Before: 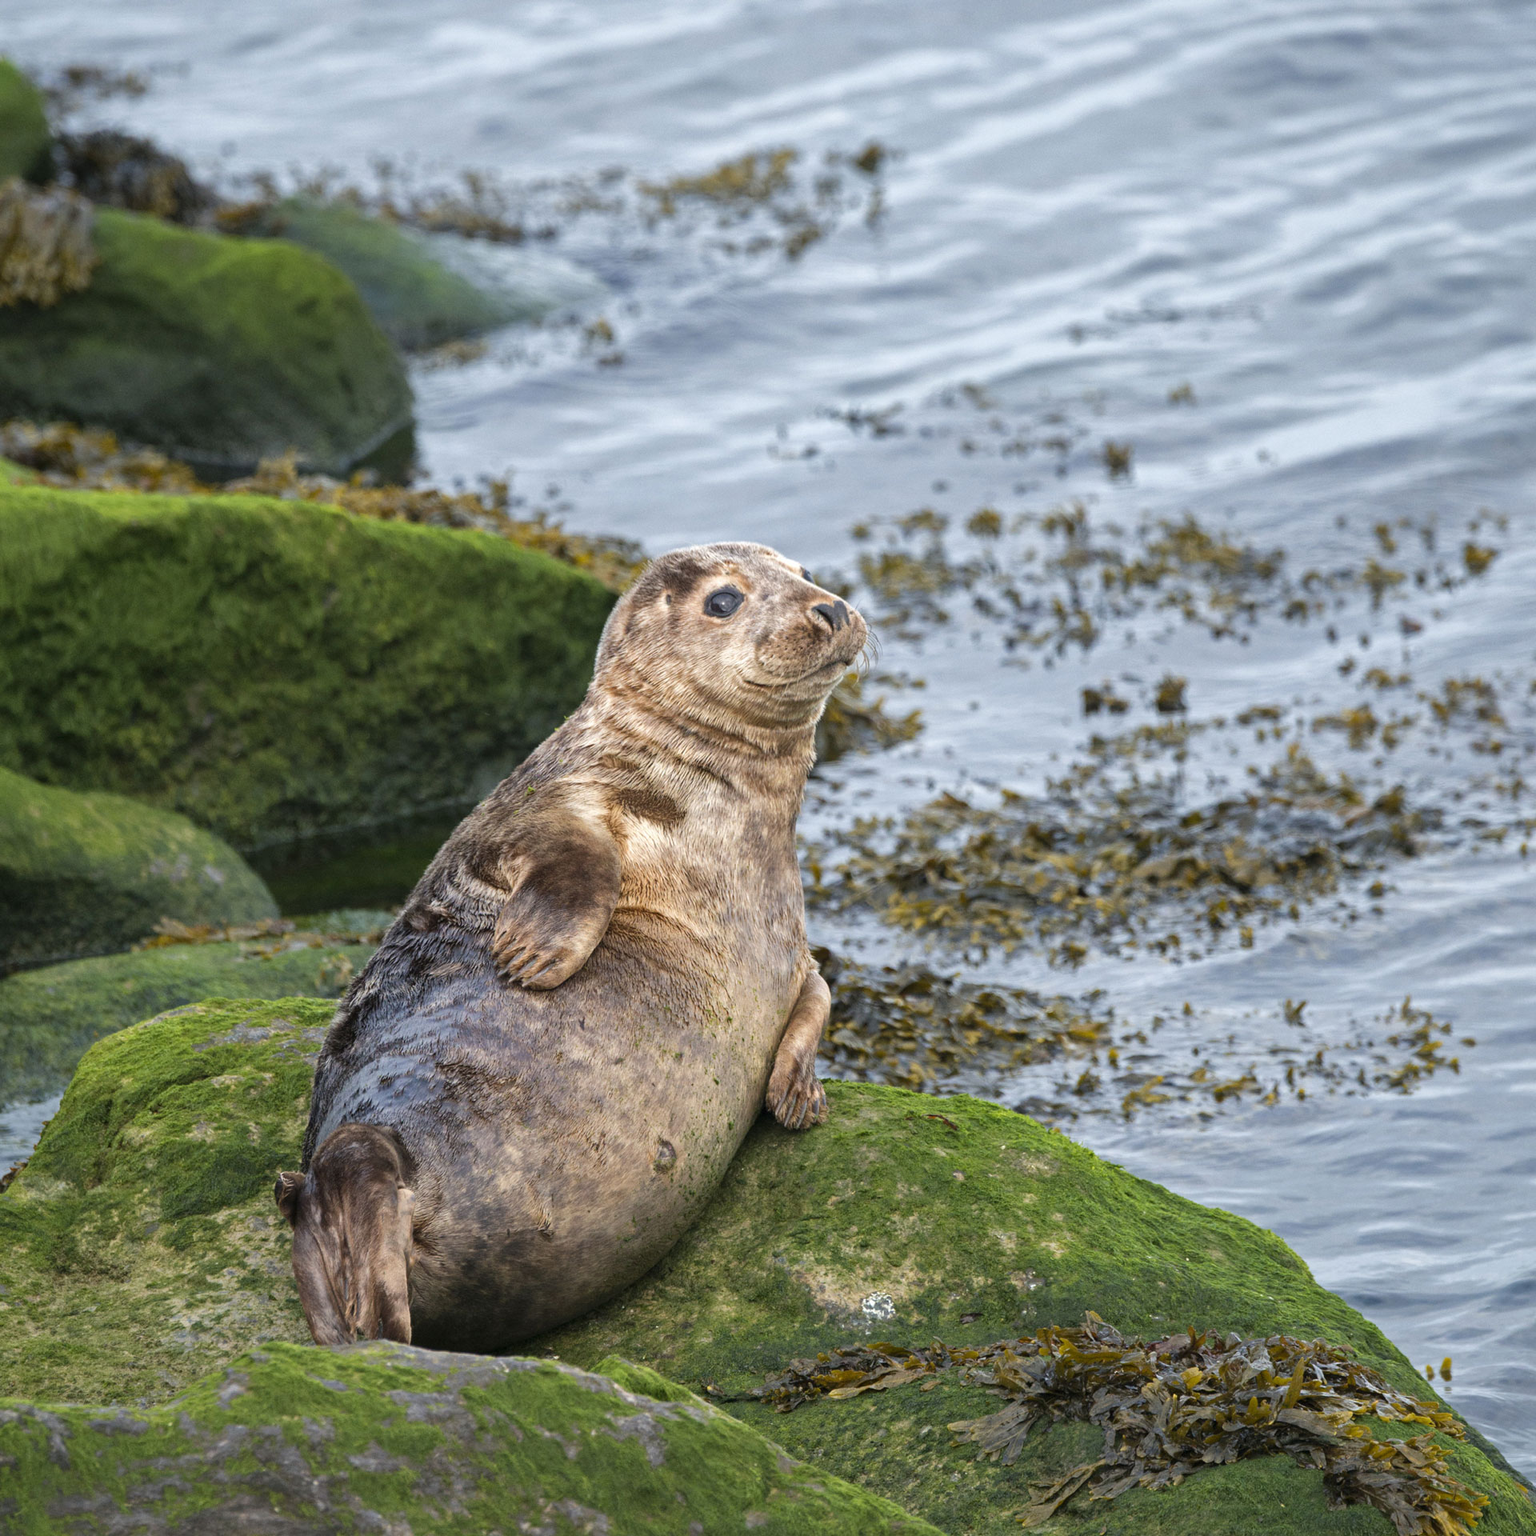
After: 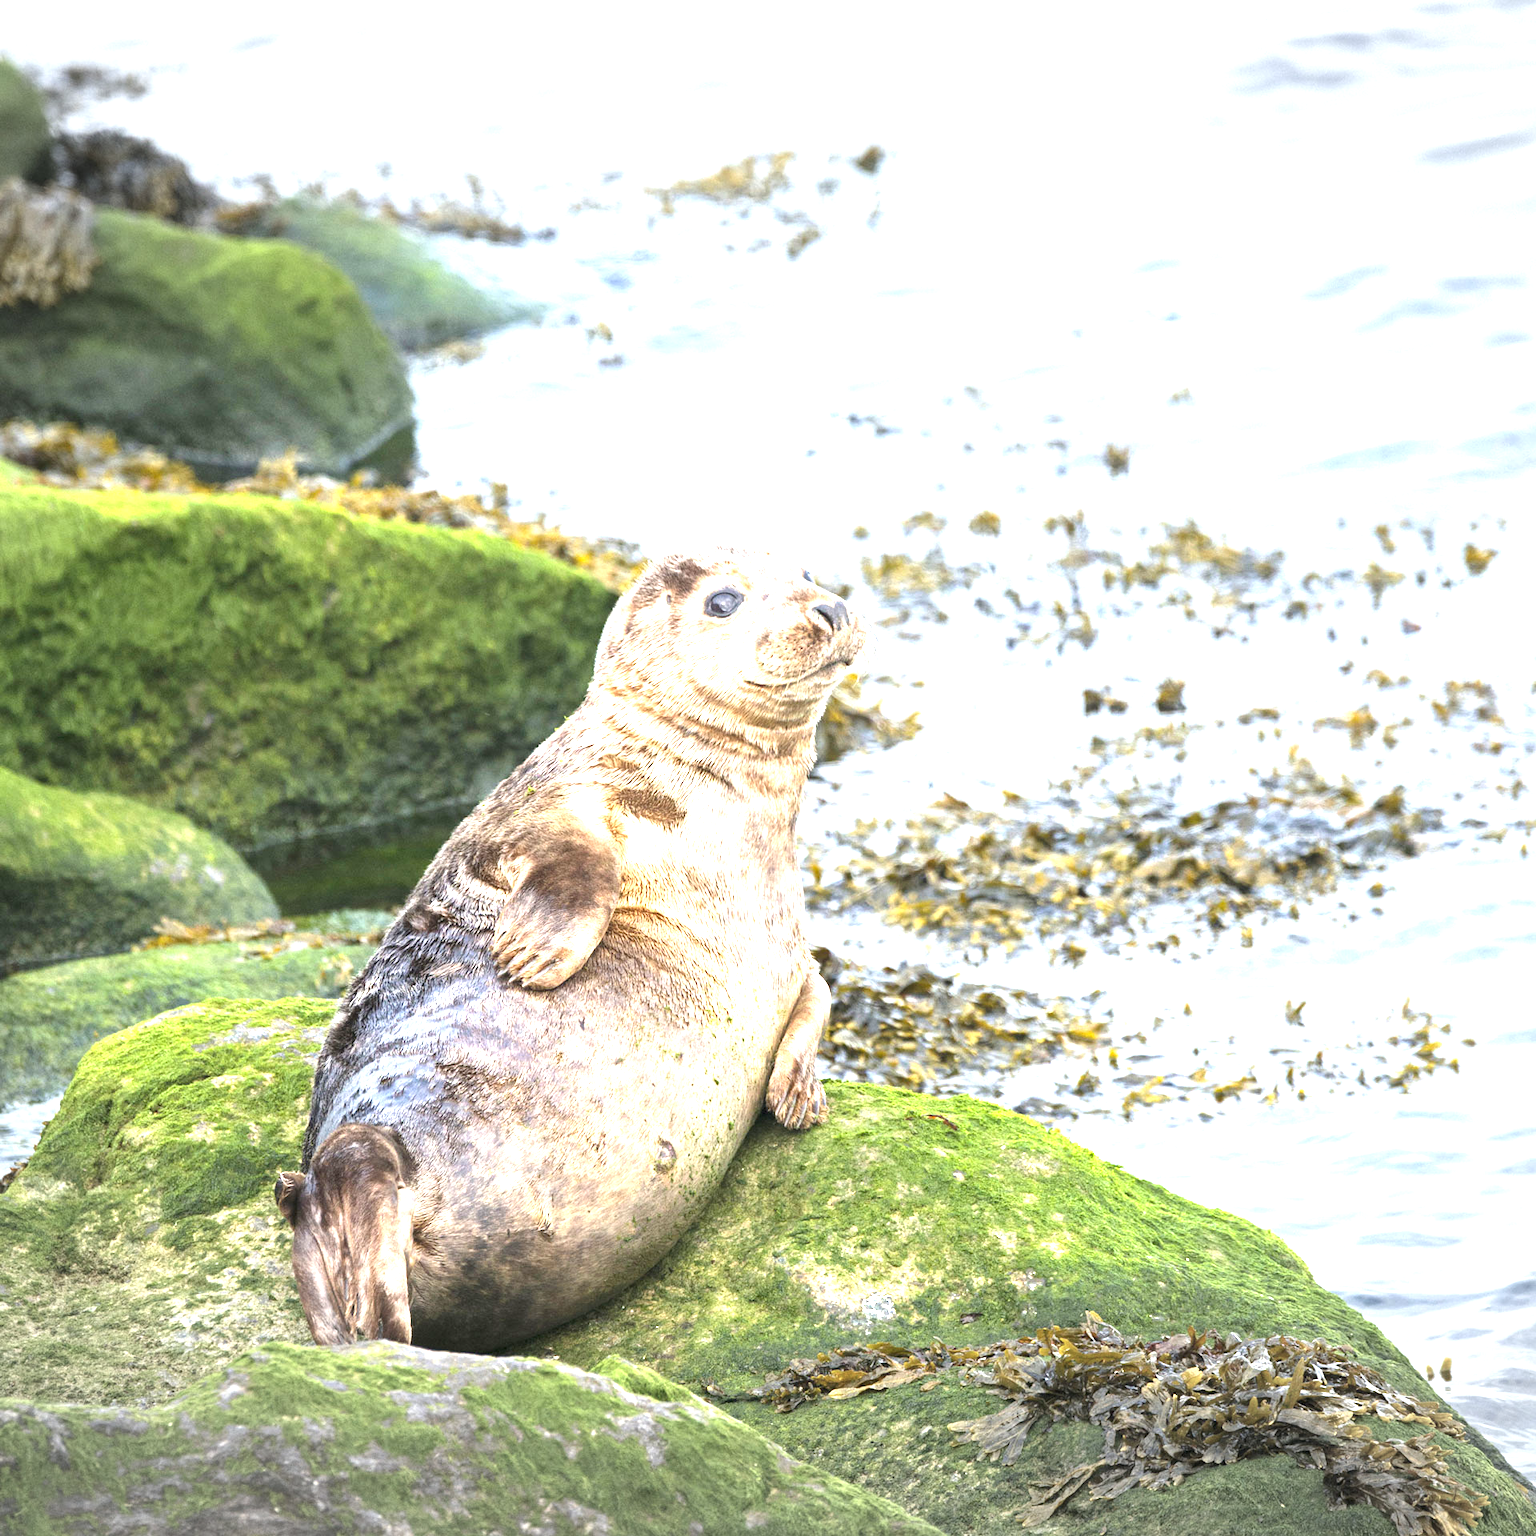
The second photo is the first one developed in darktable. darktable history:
vignetting: fall-off start 100%, brightness -0.282, width/height ratio 1.31
exposure: black level correction 0, exposure 1.9 EV, compensate highlight preservation false
